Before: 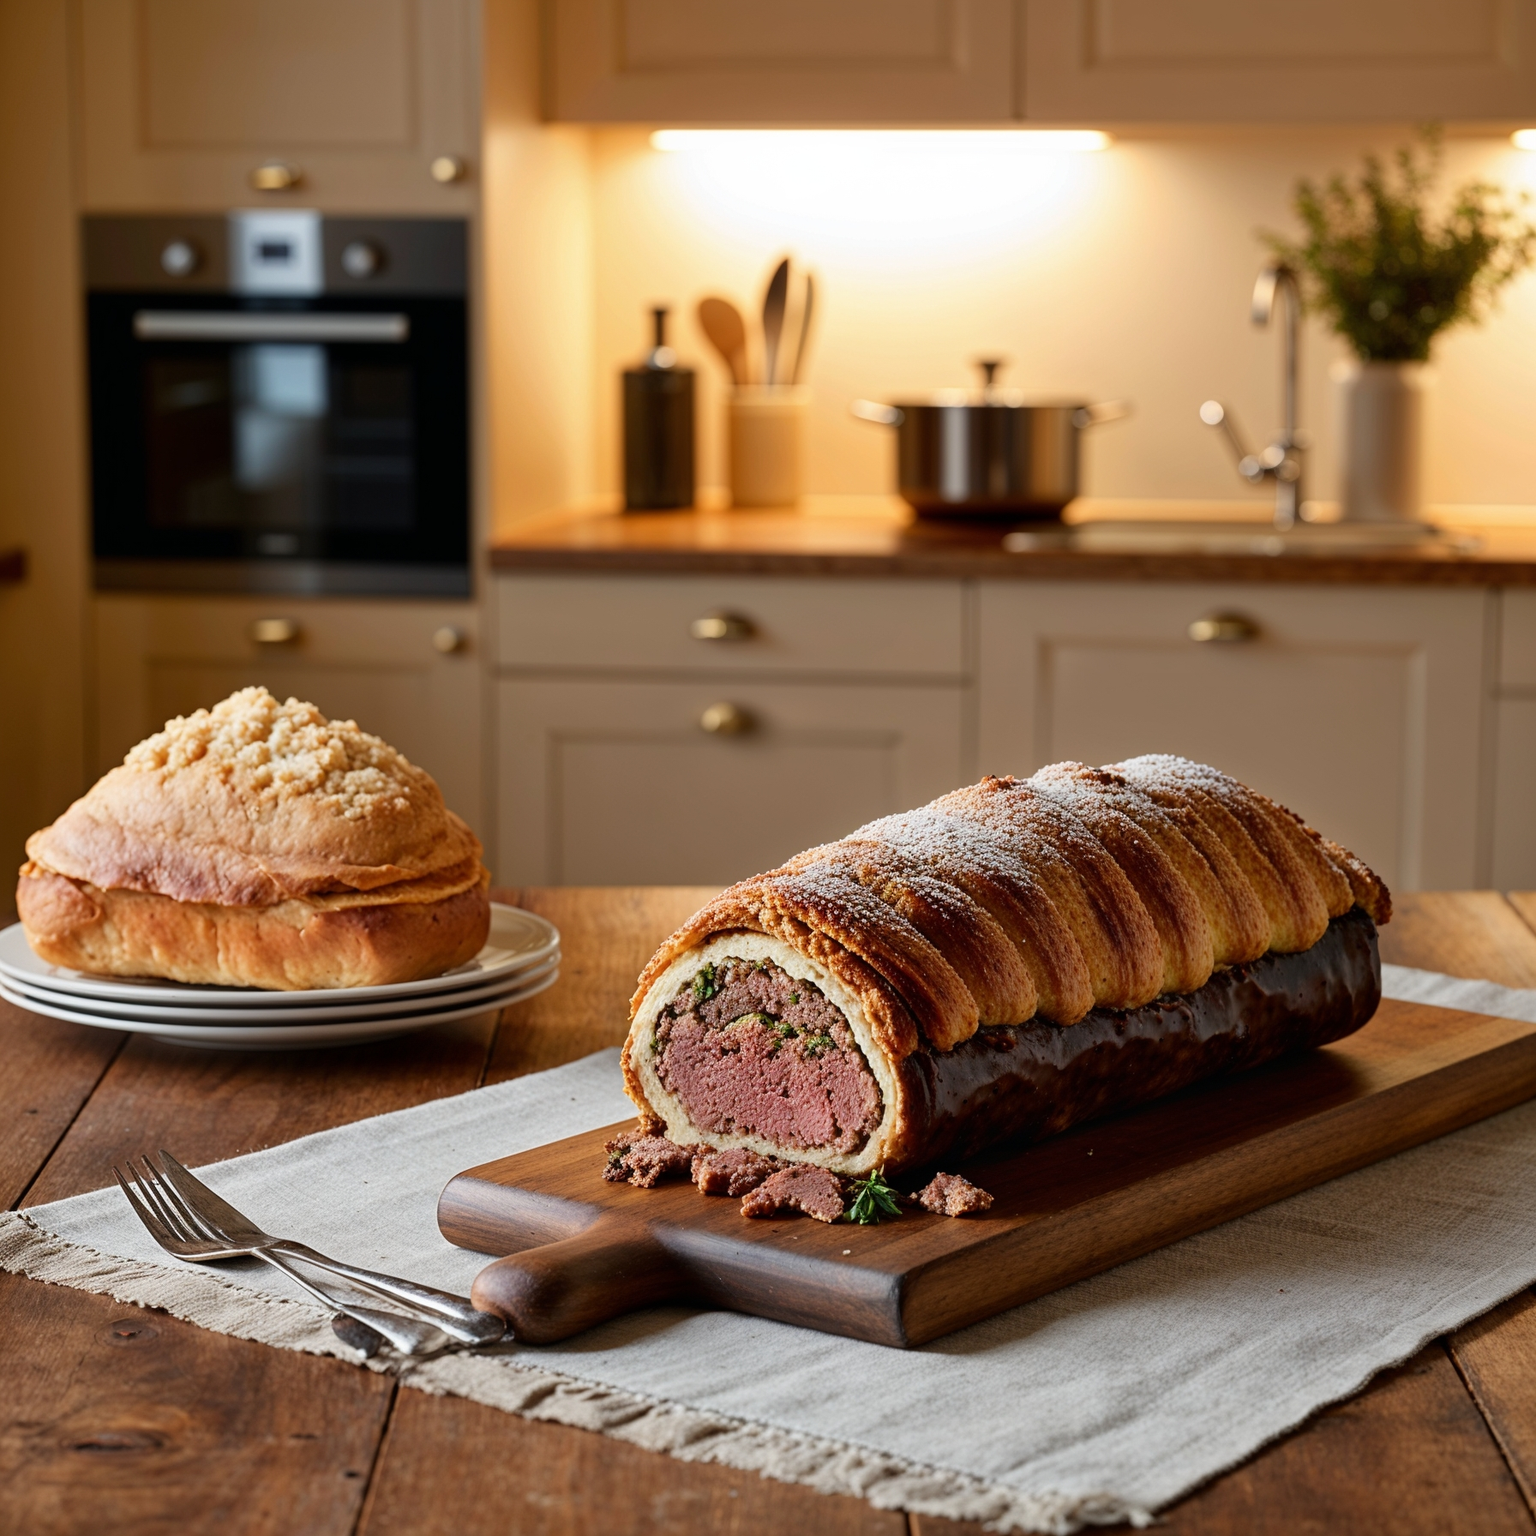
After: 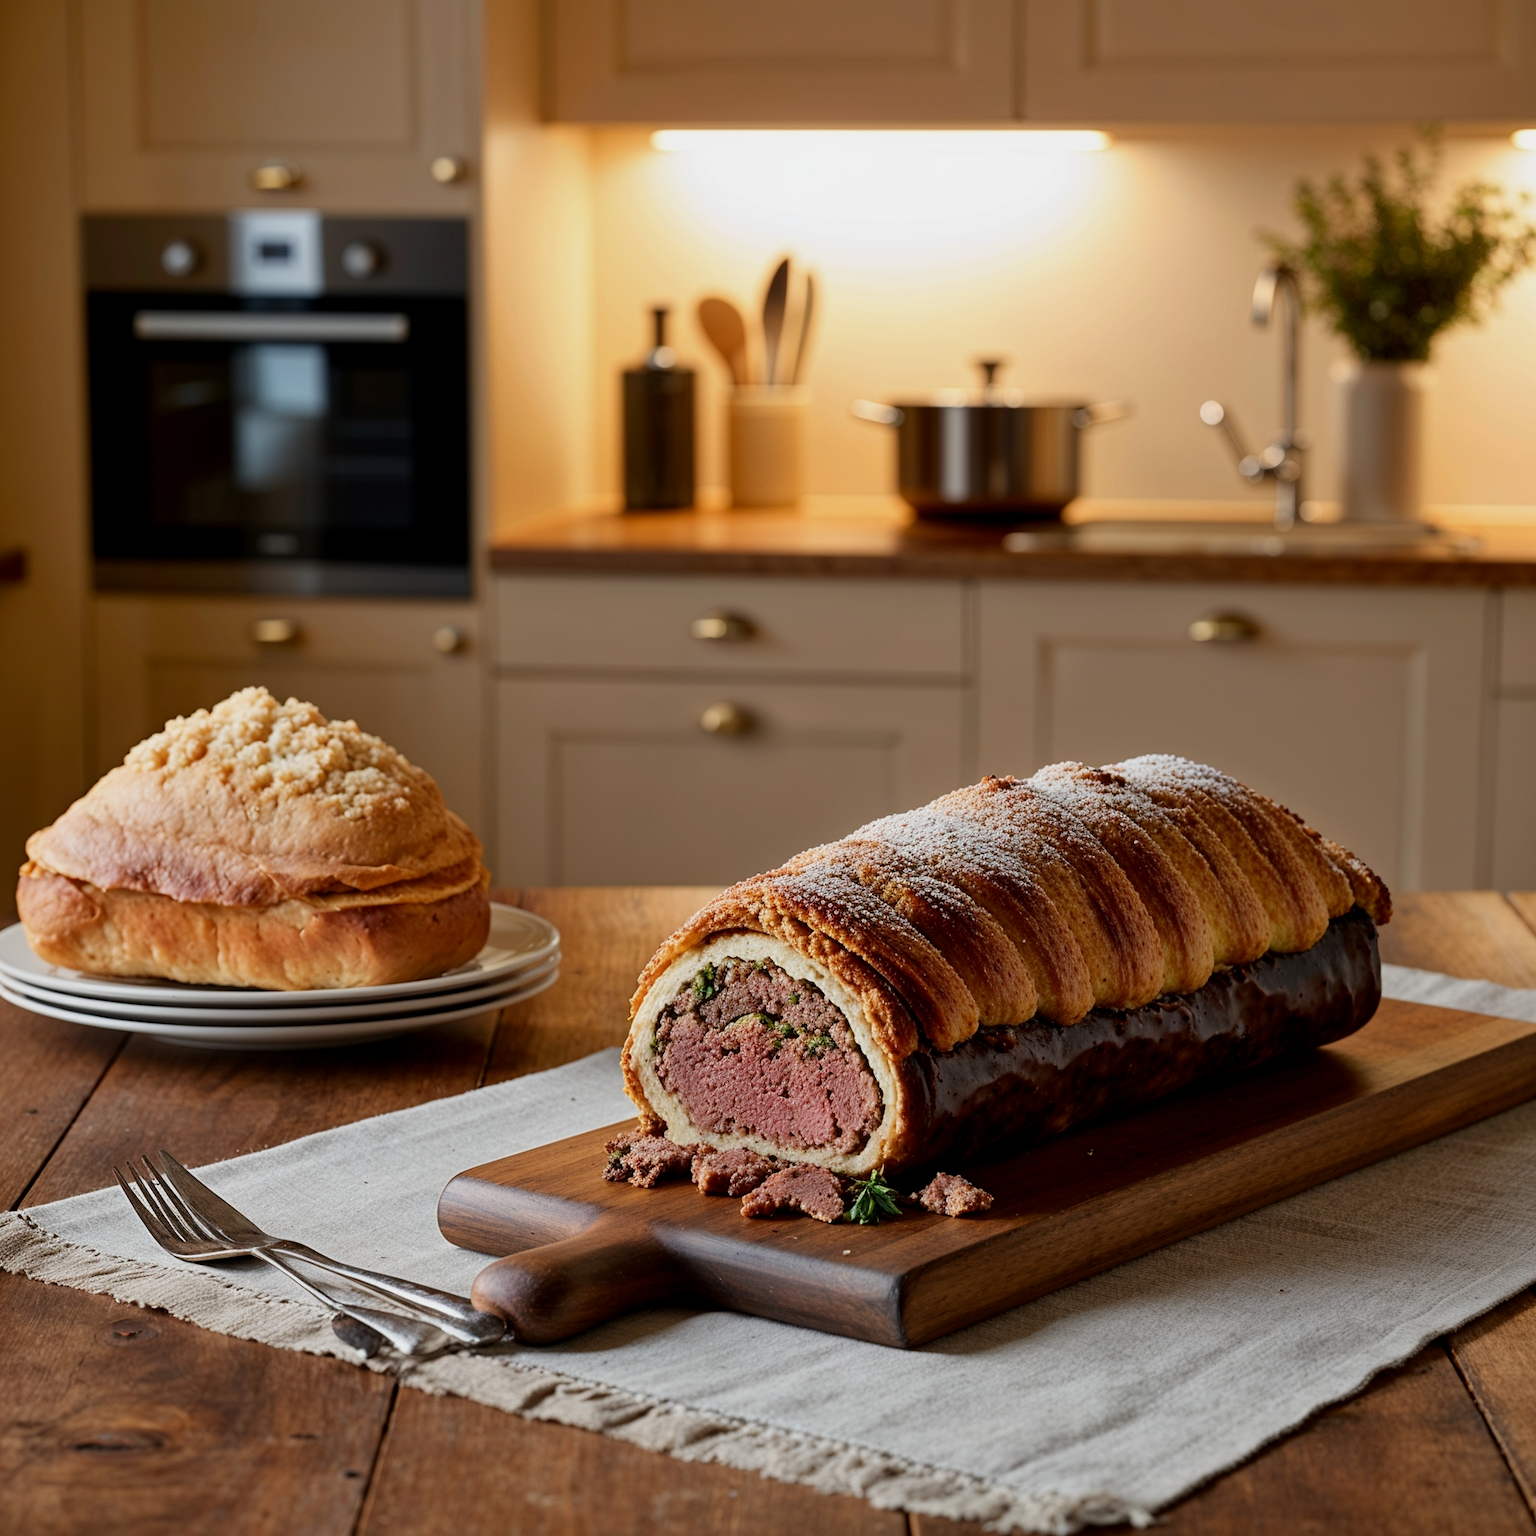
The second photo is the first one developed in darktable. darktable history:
exposure: black level correction 0.001, exposure -0.198 EV, compensate highlight preservation false
